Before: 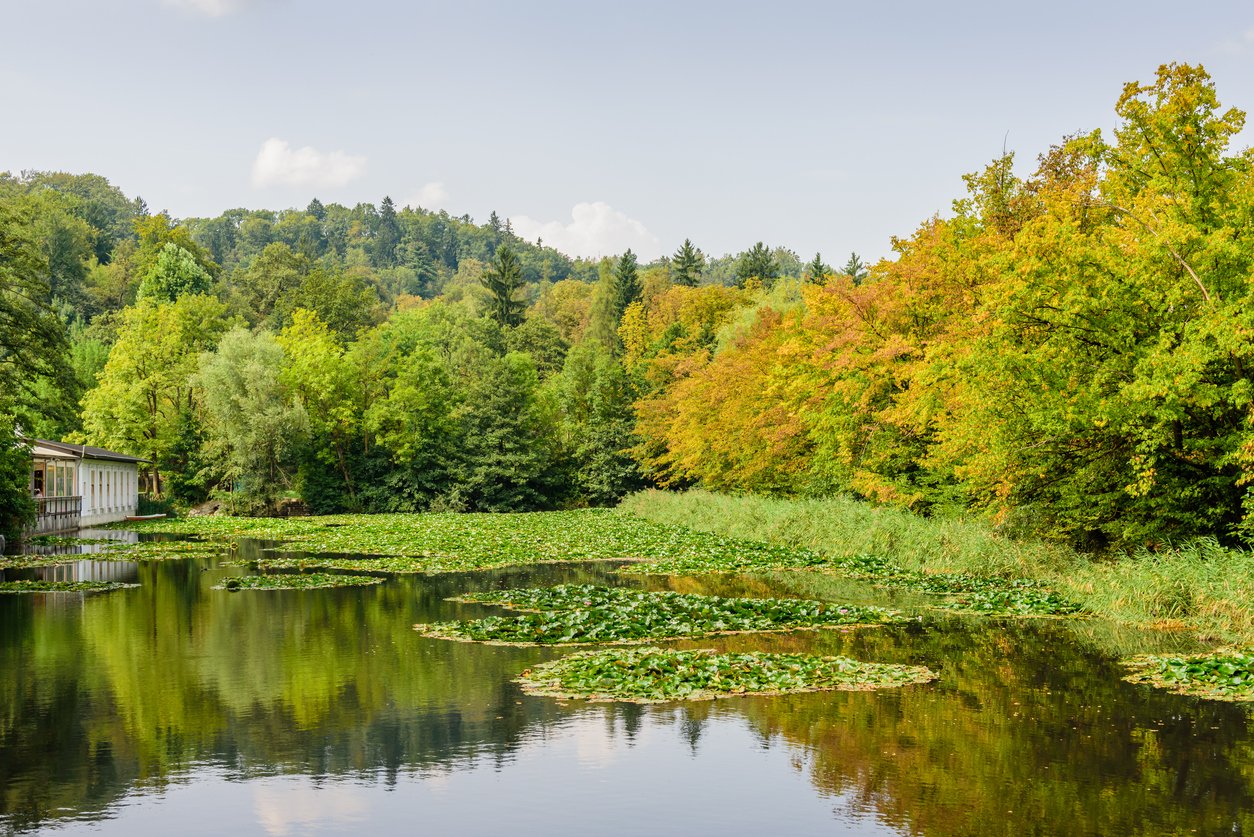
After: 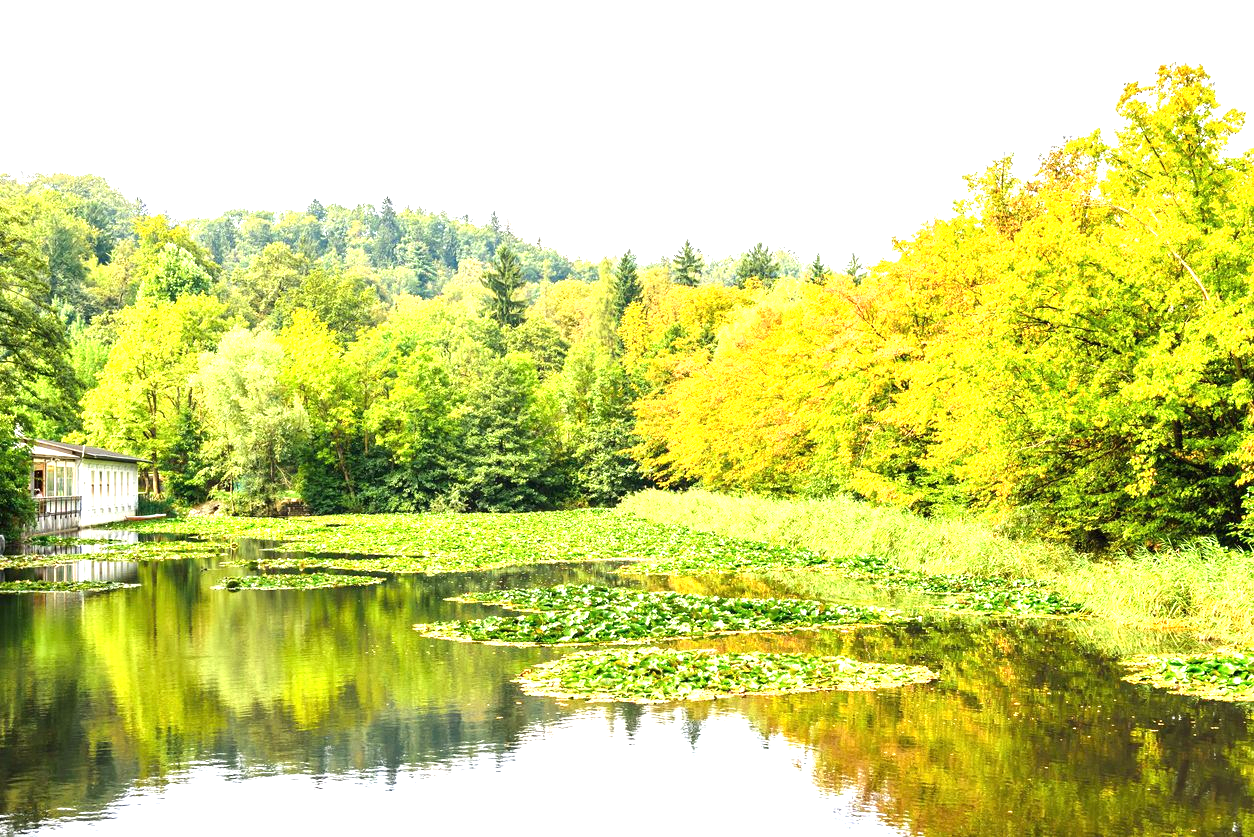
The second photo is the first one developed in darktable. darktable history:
exposure: black level correction 0, exposure 1.664 EV, compensate highlight preservation false
